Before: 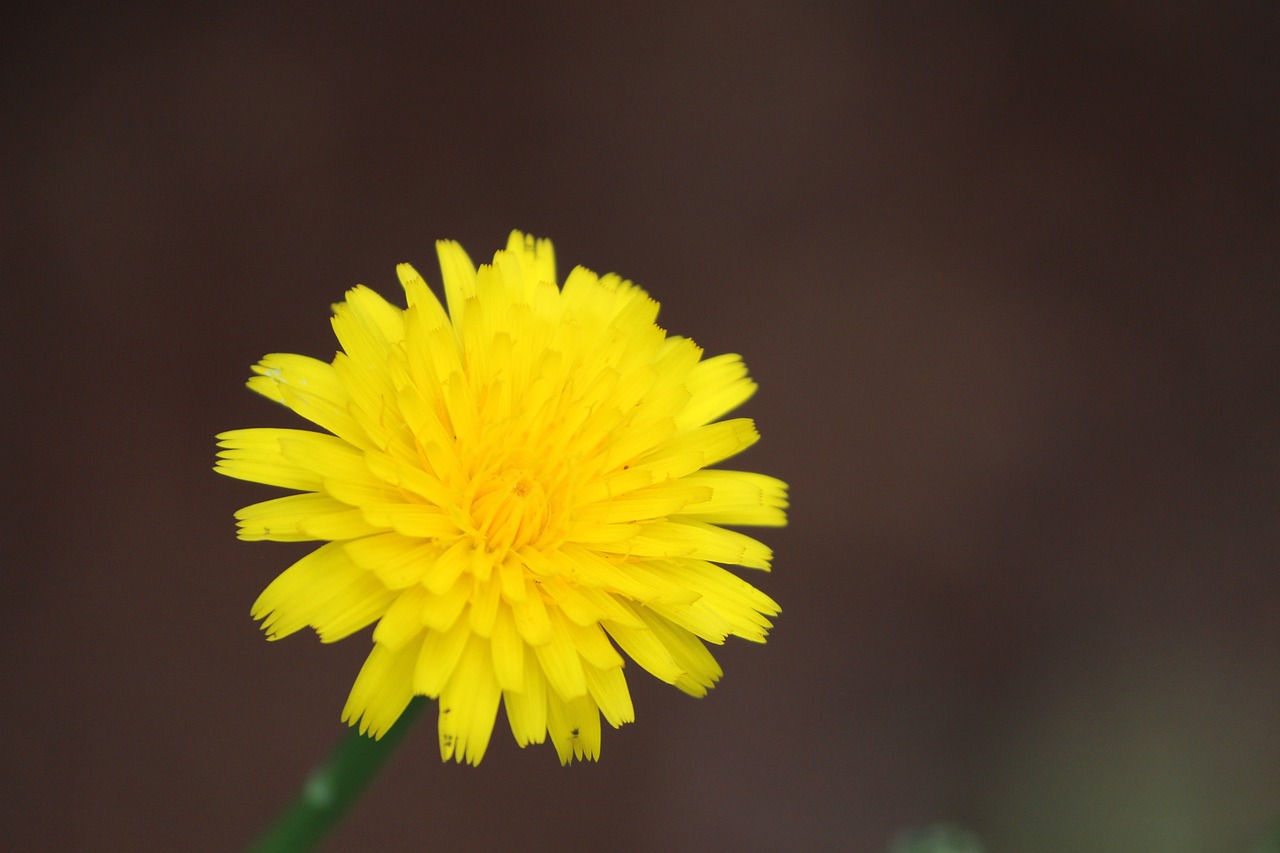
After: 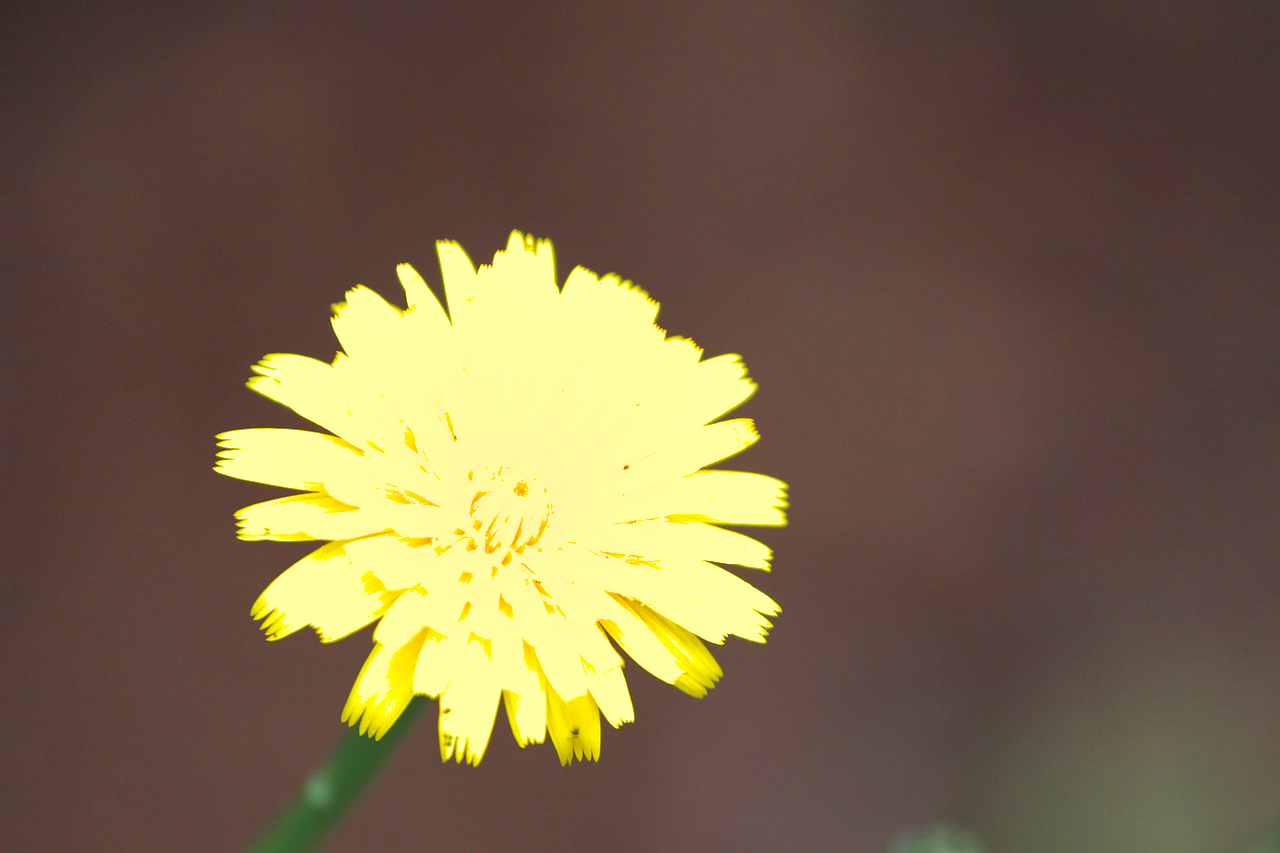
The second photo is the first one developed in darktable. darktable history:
exposure: exposure 0.921 EV, compensate highlight preservation false
tone curve: curves: ch0 [(0, 0) (0.15, 0.17) (0.452, 0.437) (0.611, 0.588) (0.751, 0.749) (1, 1)]; ch1 [(0, 0) (0.325, 0.327) (0.412, 0.45) (0.453, 0.484) (0.5, 0.501) (0.541, 0.55) (0.617, 0.612) (0.695, 0.697) (1, 1)]; ch2 [(0, 0) (0.386, 0.397) (0.452, 0.459) (0.505, 0.498) (0.524, 0.547) (0.574, 0.566) (0.633, 0.641) (1, 1)], color space Lab, linked channels, preserve colors none
shadows and highlights: shadows 29.86
